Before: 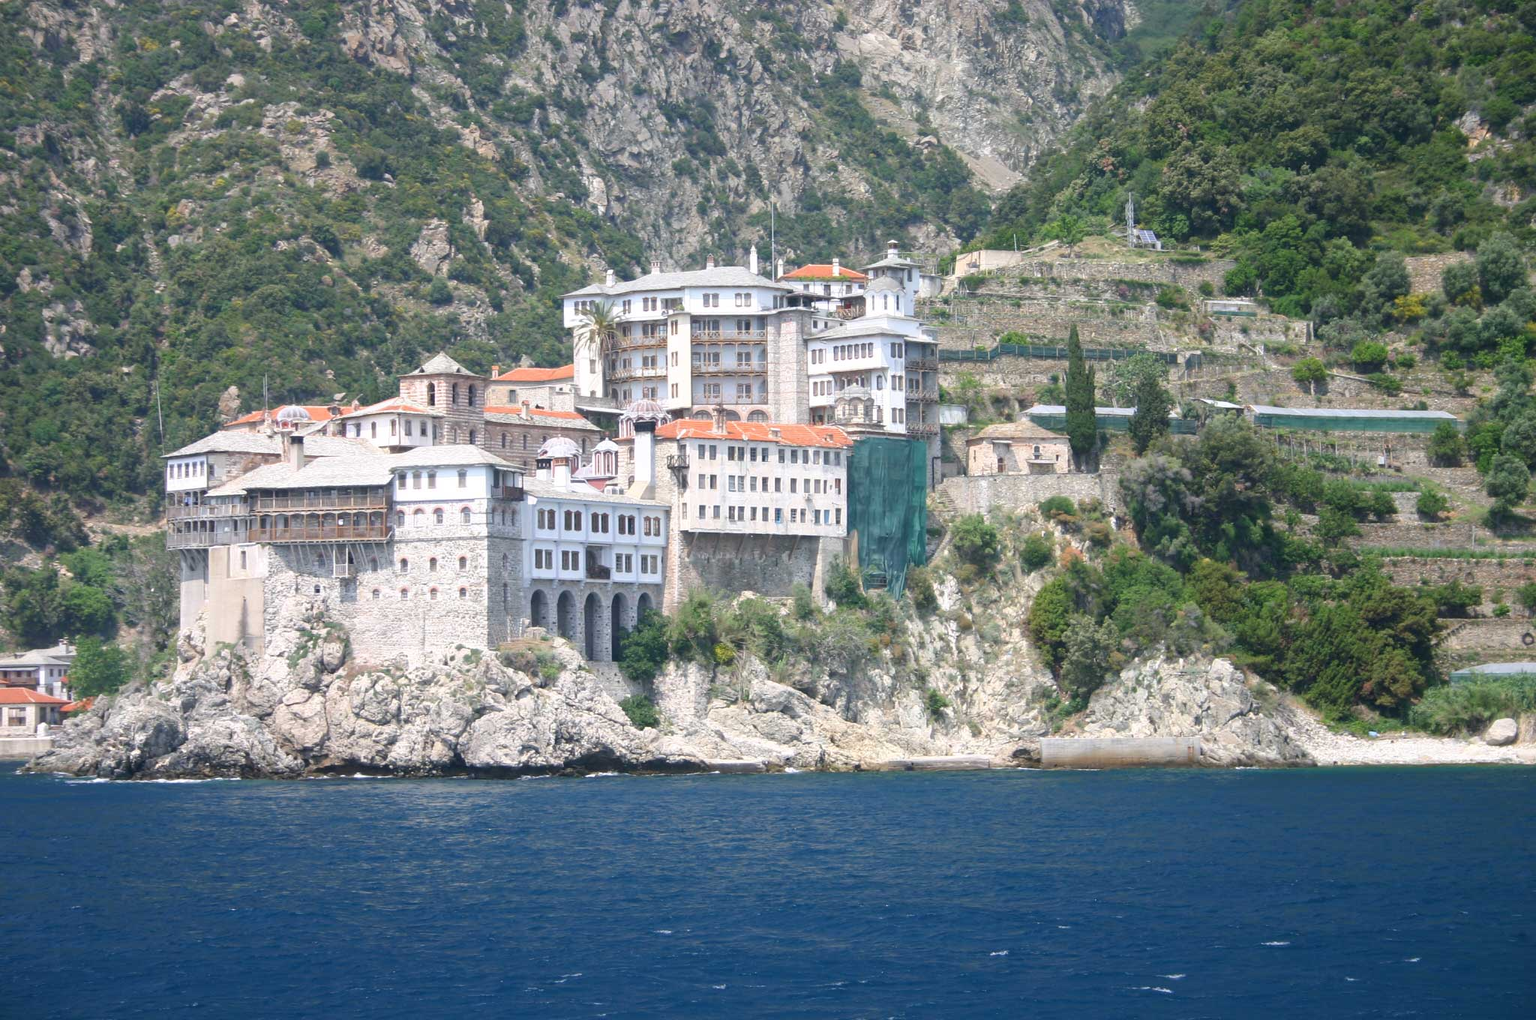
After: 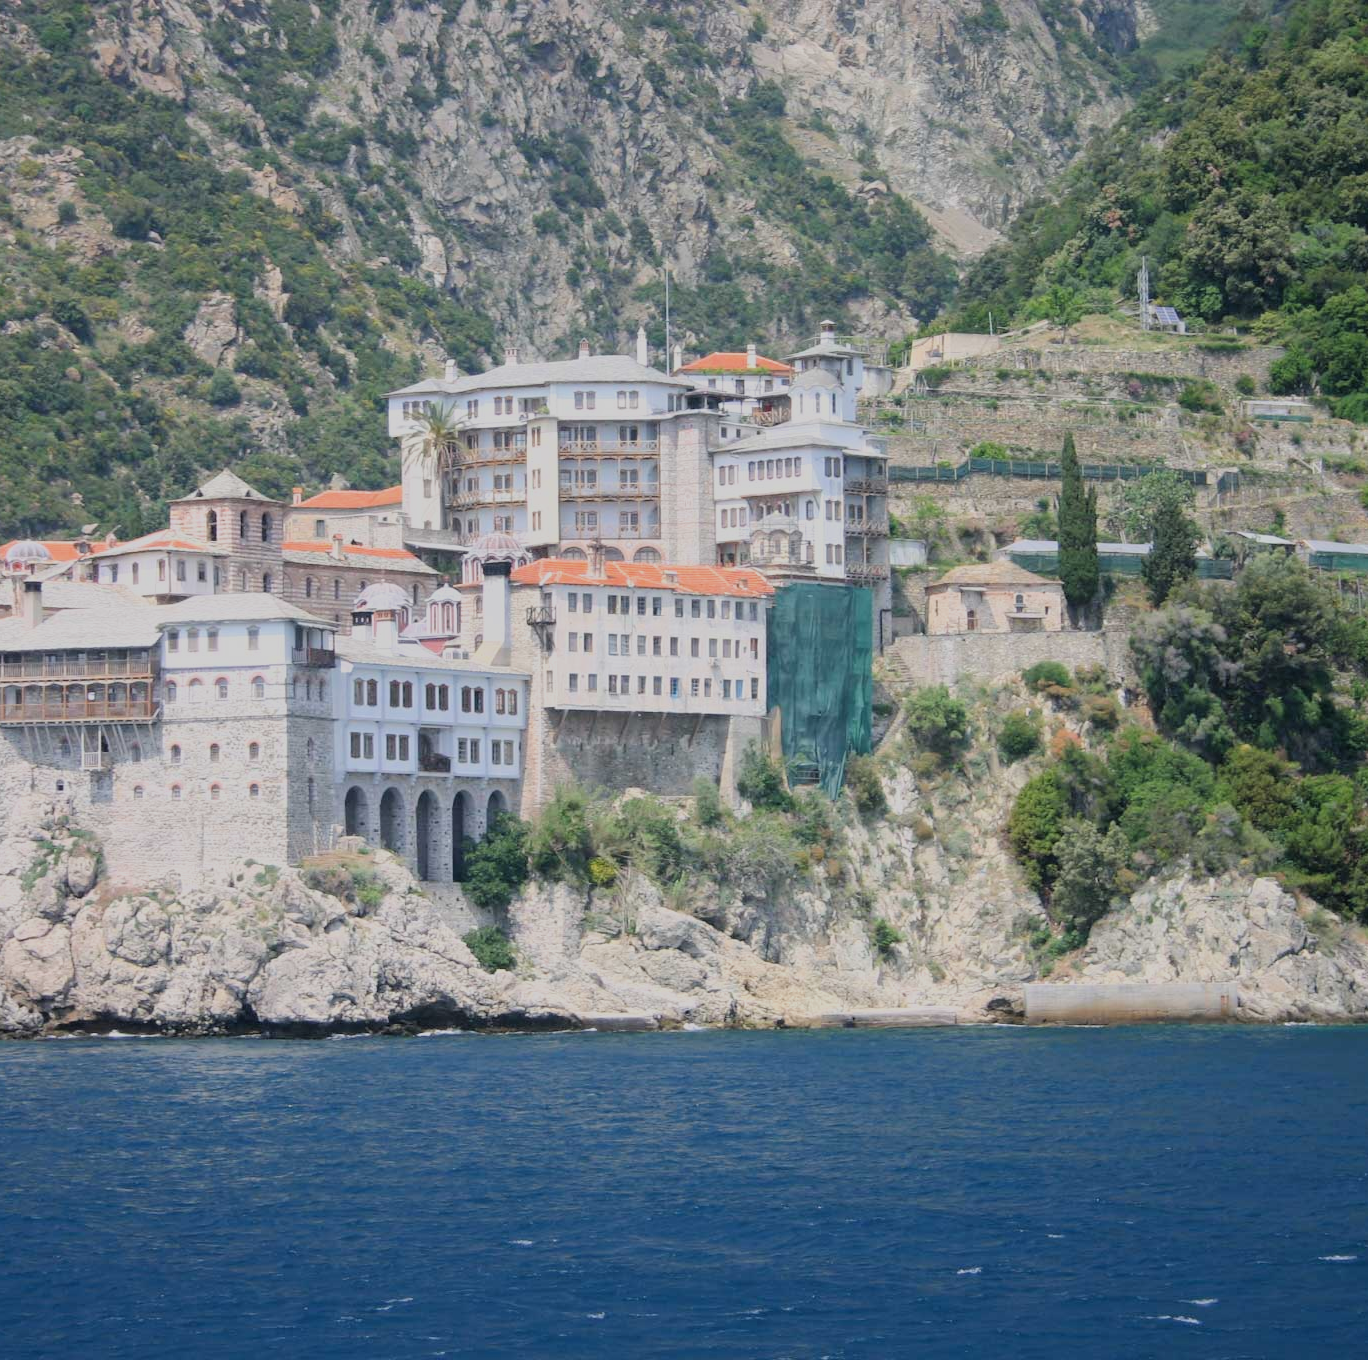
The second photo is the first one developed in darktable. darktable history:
tone equalizer: on, module defaults
crop and rotate: left 17.732%, right 15.423%
filmic rgb: black relative exposure -7.15 EV, white relative exposure 5.36 EV, hardness 3.02, color science v6 (2022)
